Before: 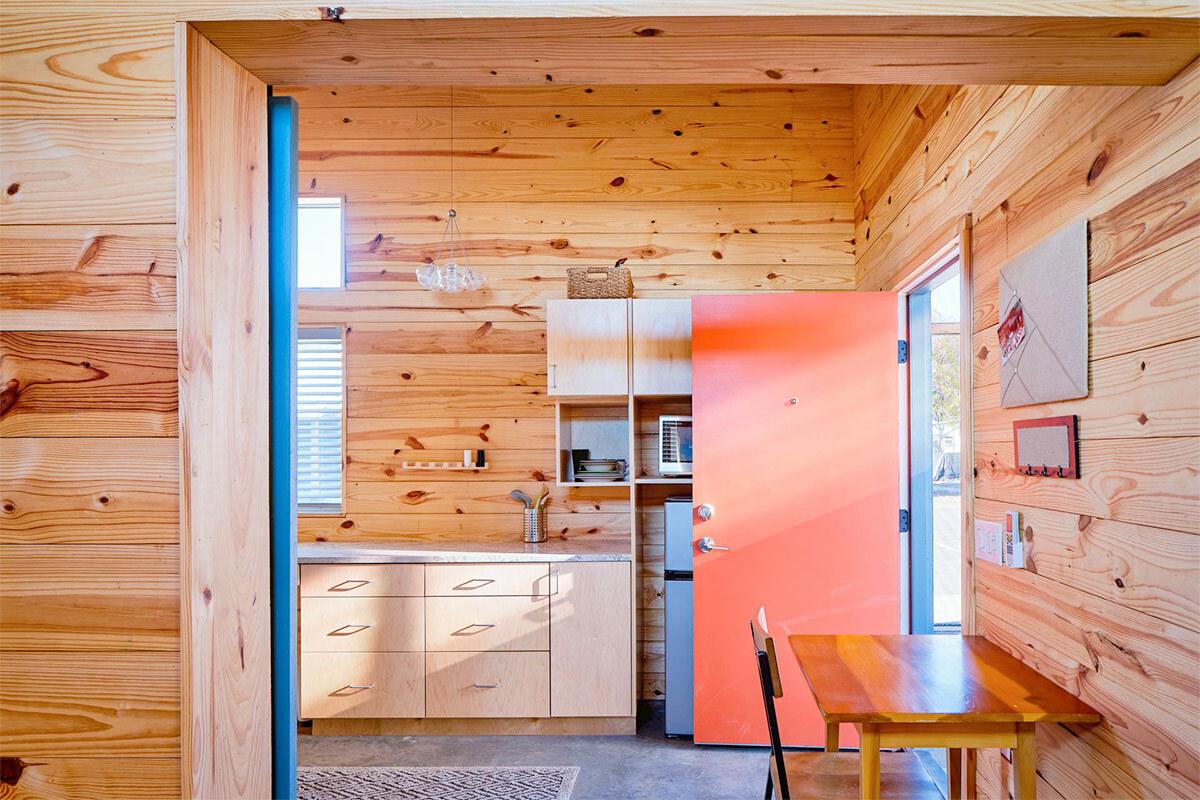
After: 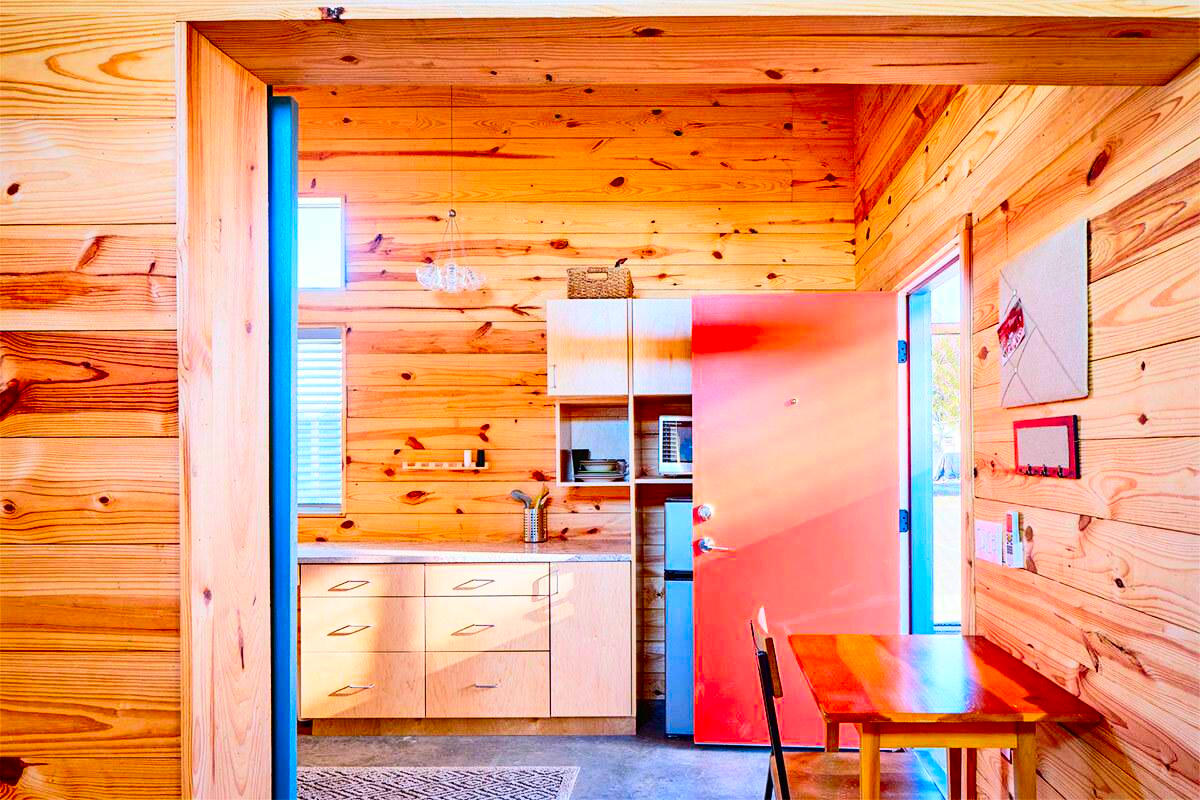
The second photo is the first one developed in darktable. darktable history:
contrast brightness saturation: contrast 0.269, brightness 0.02, saturation 0.864
